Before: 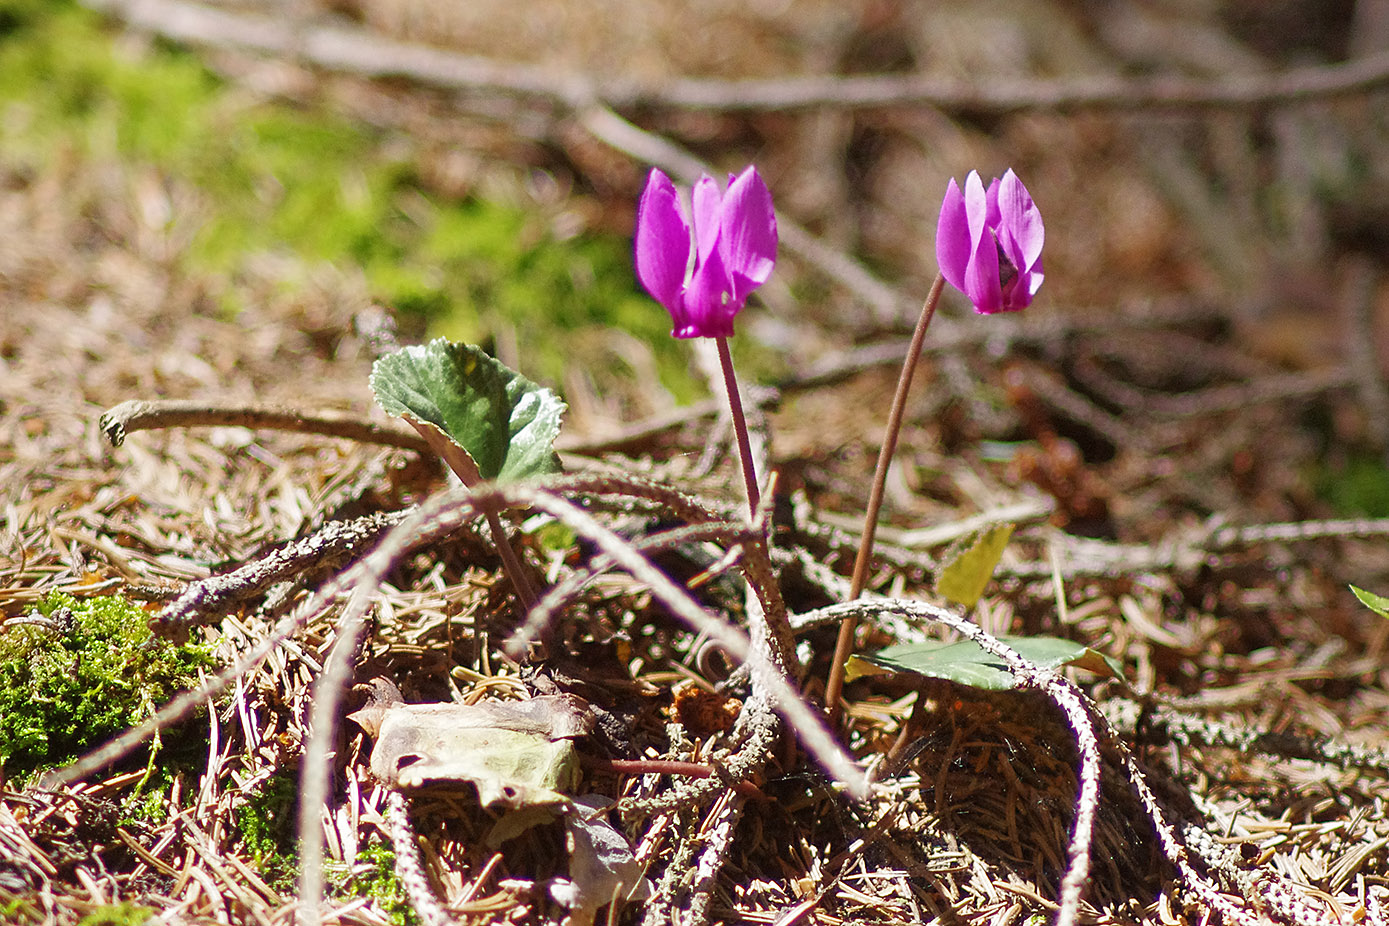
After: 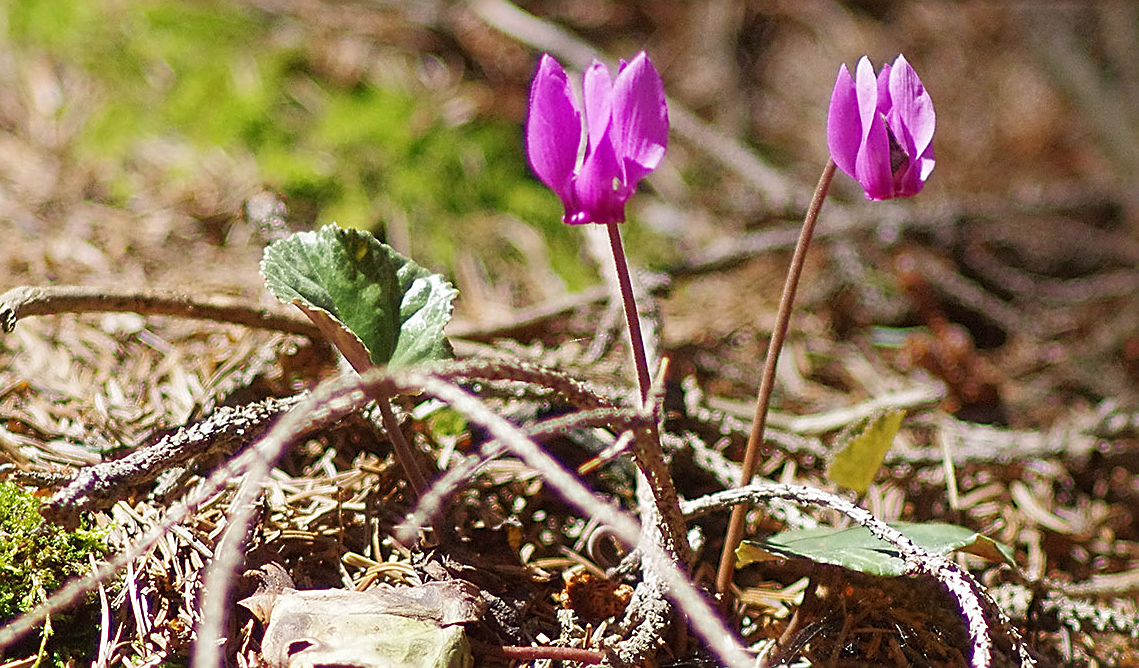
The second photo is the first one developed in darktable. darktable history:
sharpen: on, module defaults
crop: left 7.874%, top 12.314%, right 10.083%, bottom 15.459%
tone equalizer: edges refinement/feathering 500, mask exposure compensation -1.57 EV, preserve details no
